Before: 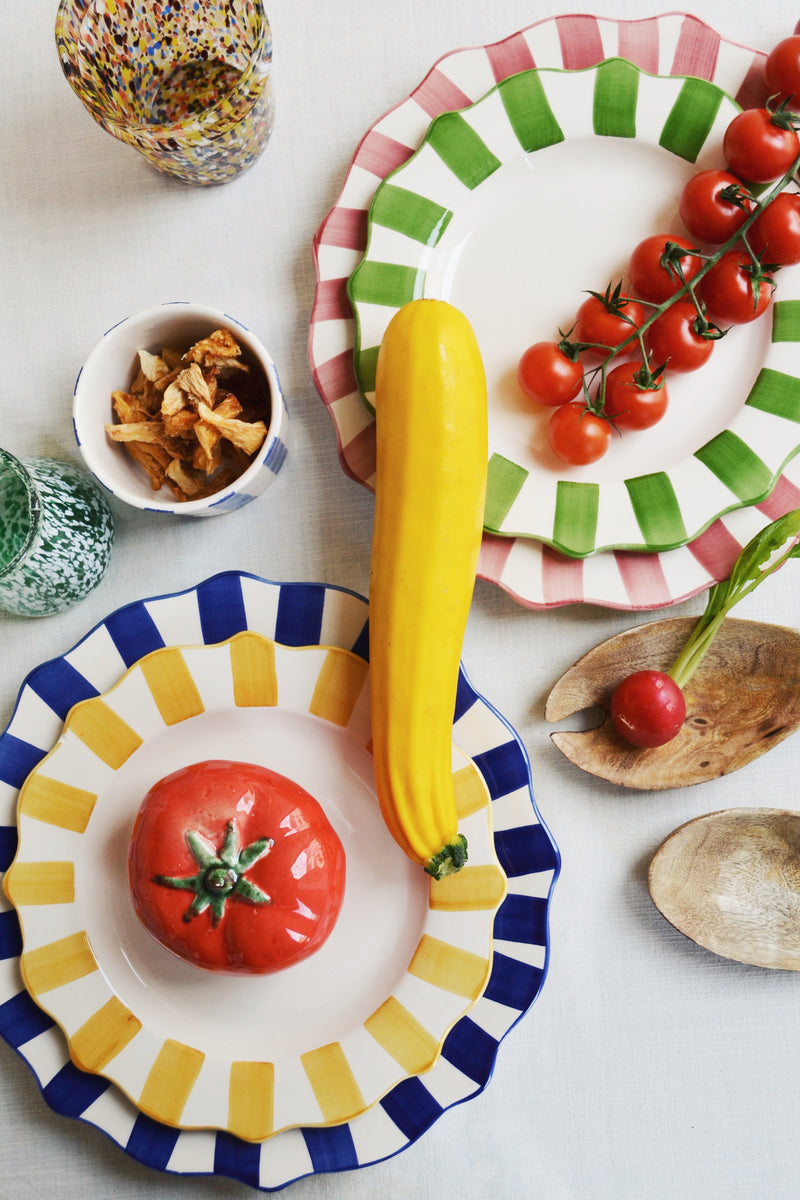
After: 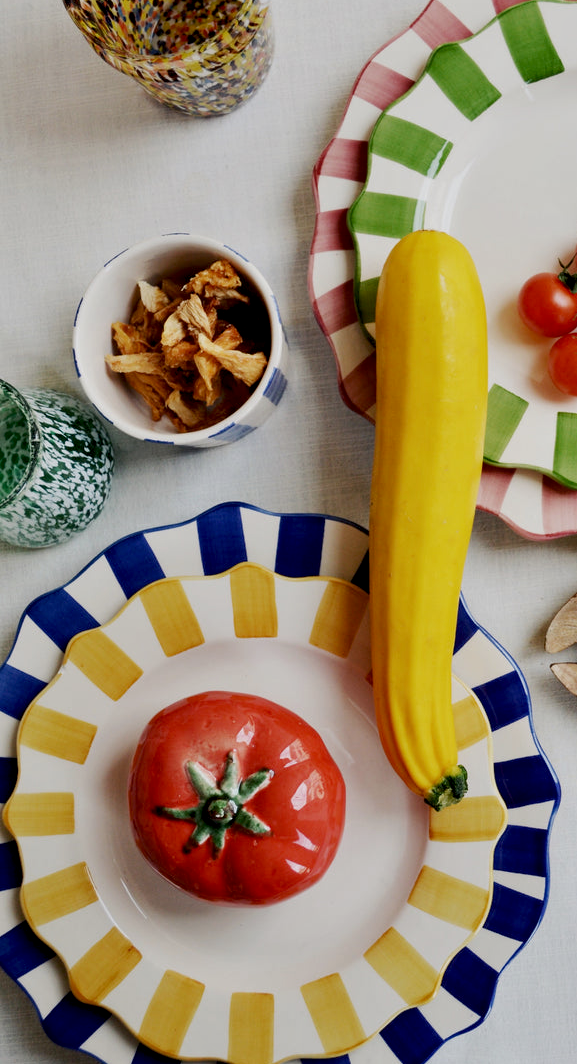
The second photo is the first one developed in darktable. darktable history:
crop: top 5.783%, right 27.853%, bottom 5.529%
contrast equalizer: y [[0.526, 0.53, 0.532, 0.532, 0.53, 0.525], [0.5 ×6], [0.5 ×6], [0 ×6], [0 ×6]]
exposure: black level correction 0.011, exposure -0.475 EV, compensate highlight preservation false
